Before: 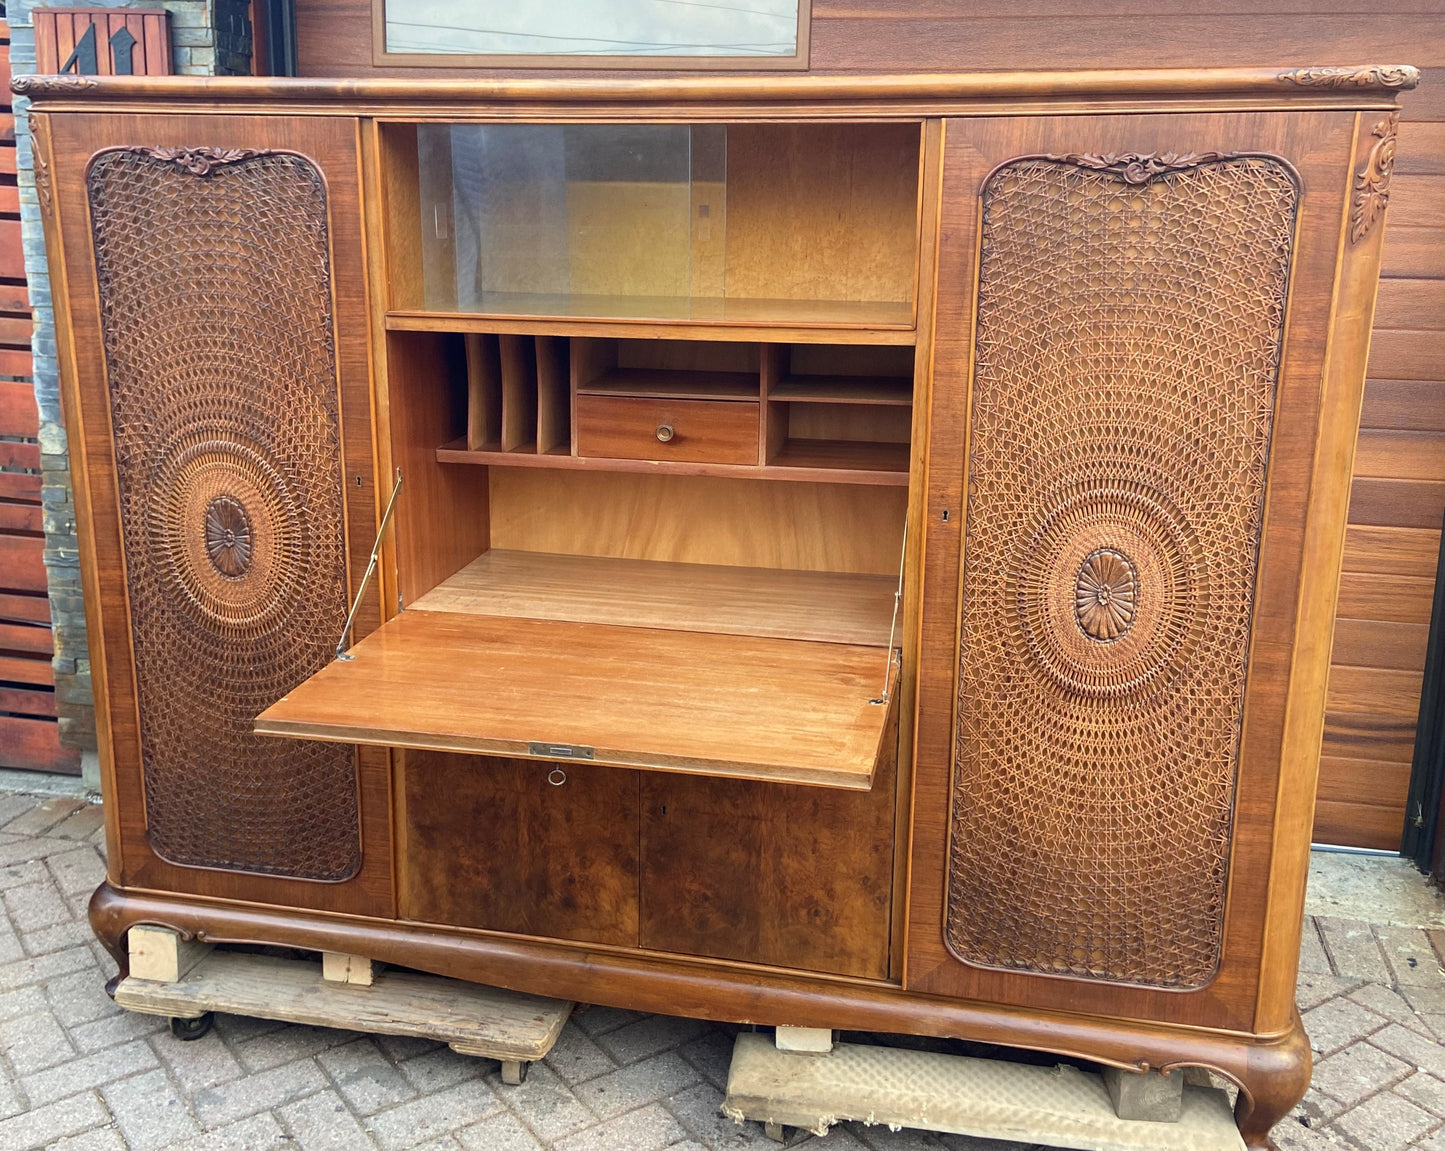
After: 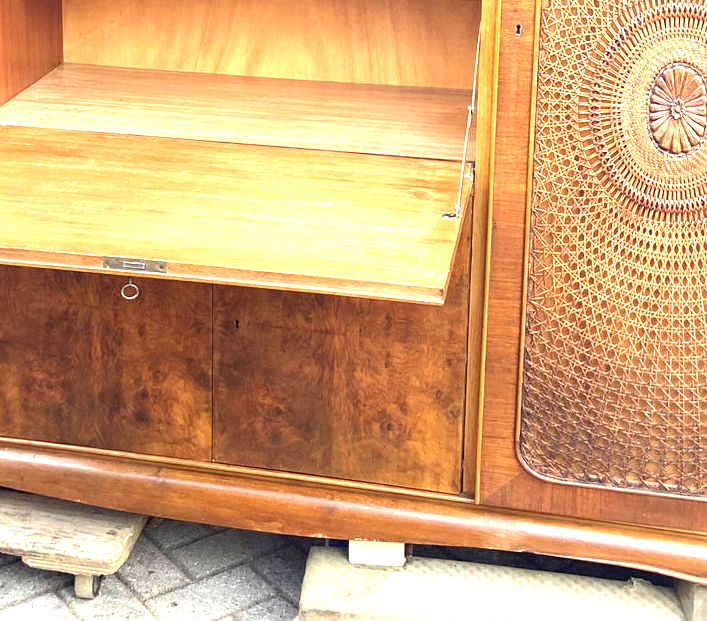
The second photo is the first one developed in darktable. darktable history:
crop: left 29.59%, top 42.258%, right 21.138%, bottom 3.505%
exposure: black level correction 0, exposure 1.469 EV, compensate highlight preservation false
